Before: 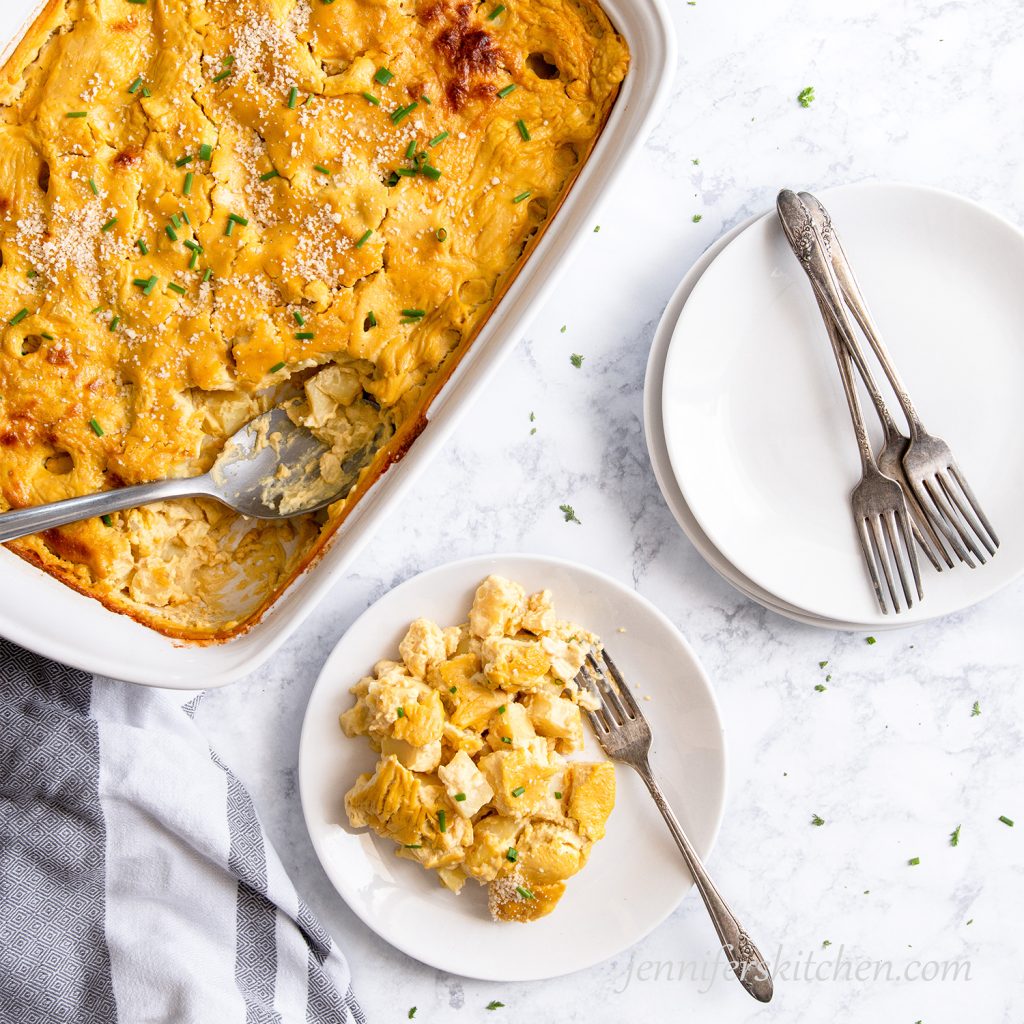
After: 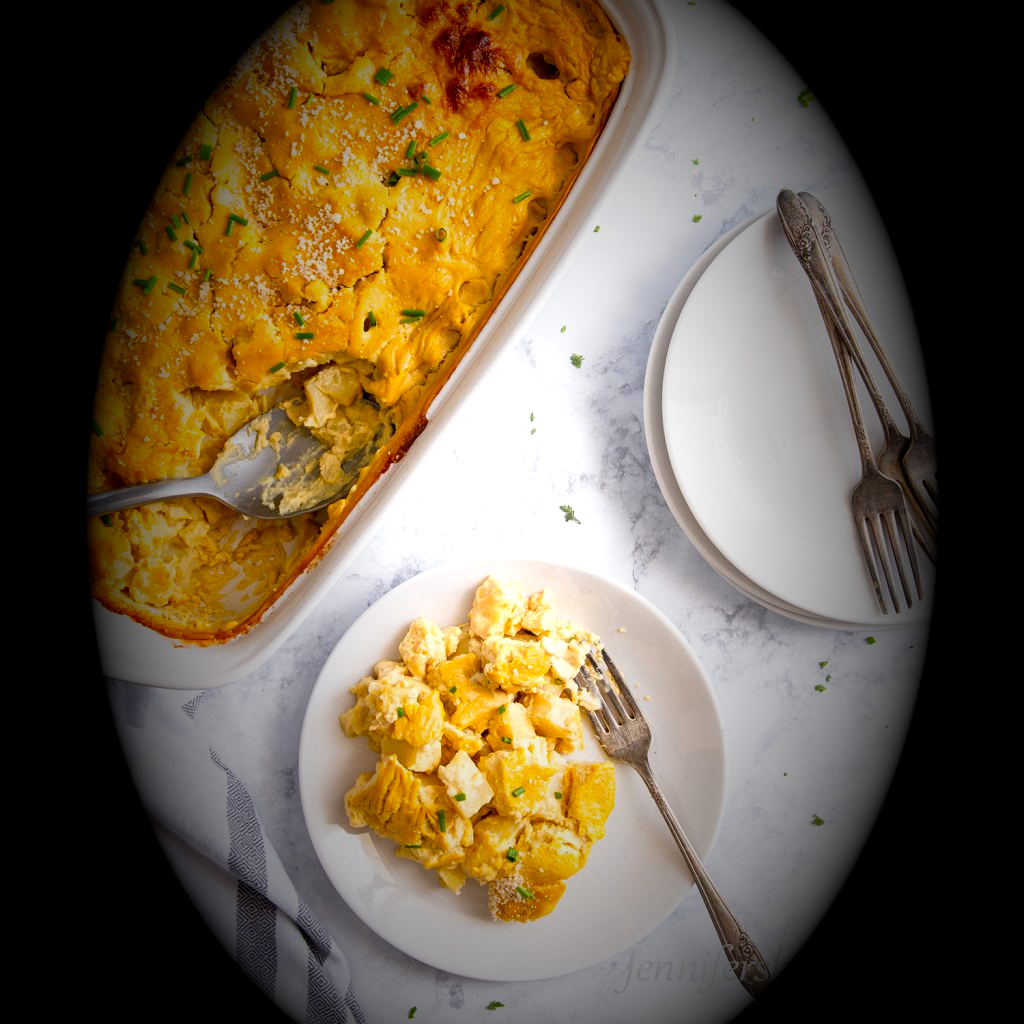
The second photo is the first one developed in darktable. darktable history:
exposure: black level correction 0, exposure 0.4 EV, compensate exposure bias true, compensate highlight preservation false
vignetting: fall-off start 15.9%, fall-off radius 100%, brightness -1, saturation 0.5, width/height ratio 0.719
